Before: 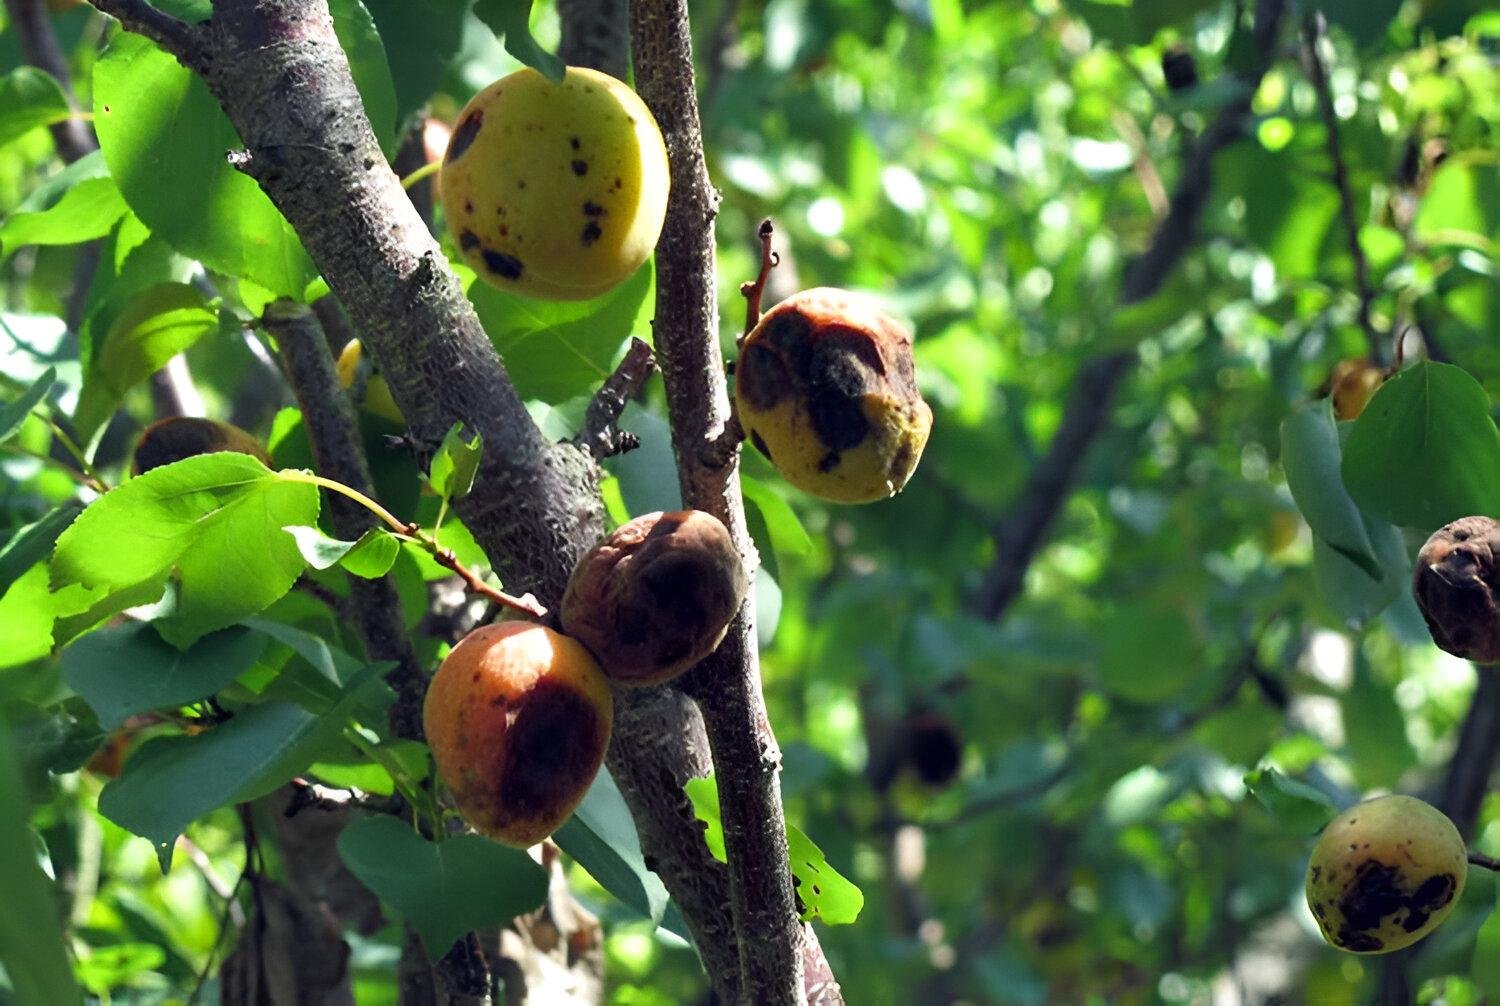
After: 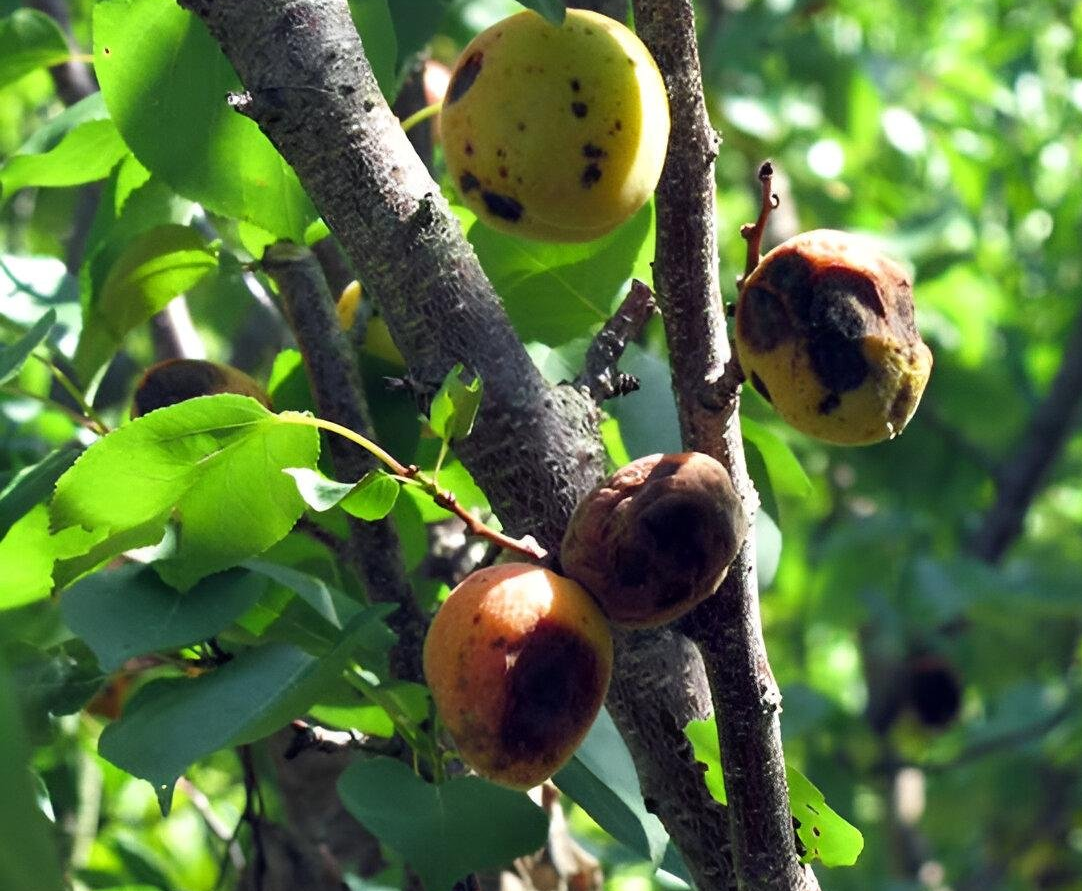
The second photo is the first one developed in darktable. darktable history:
crop: top 5.8%, right 27.832%, bottom 5.543%
